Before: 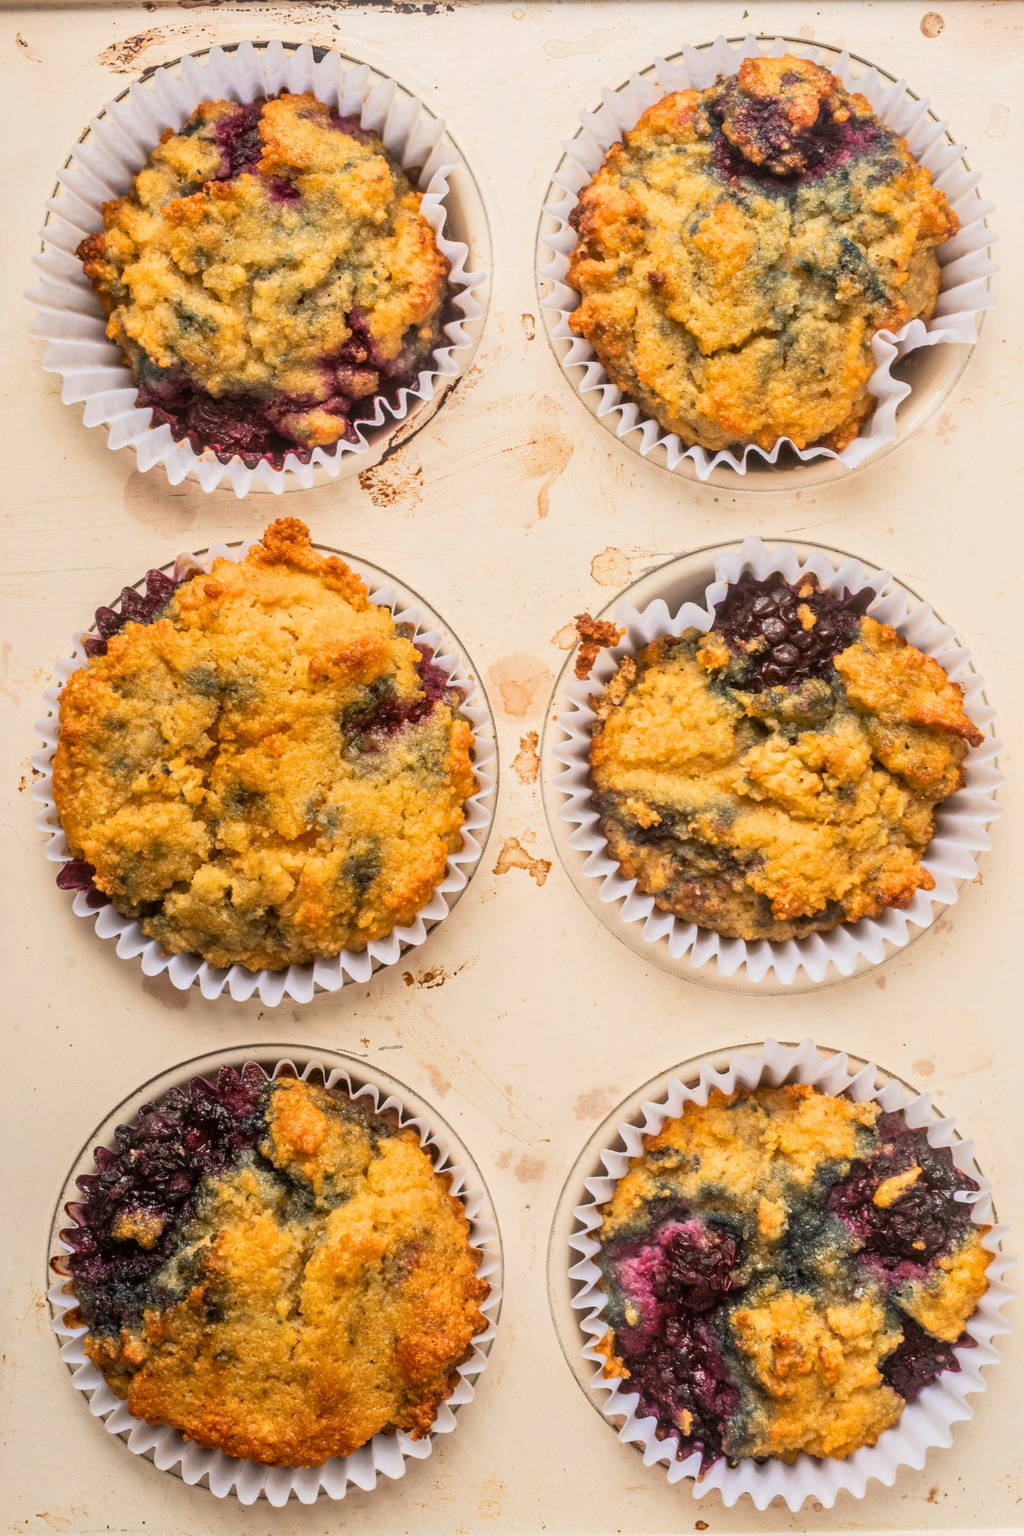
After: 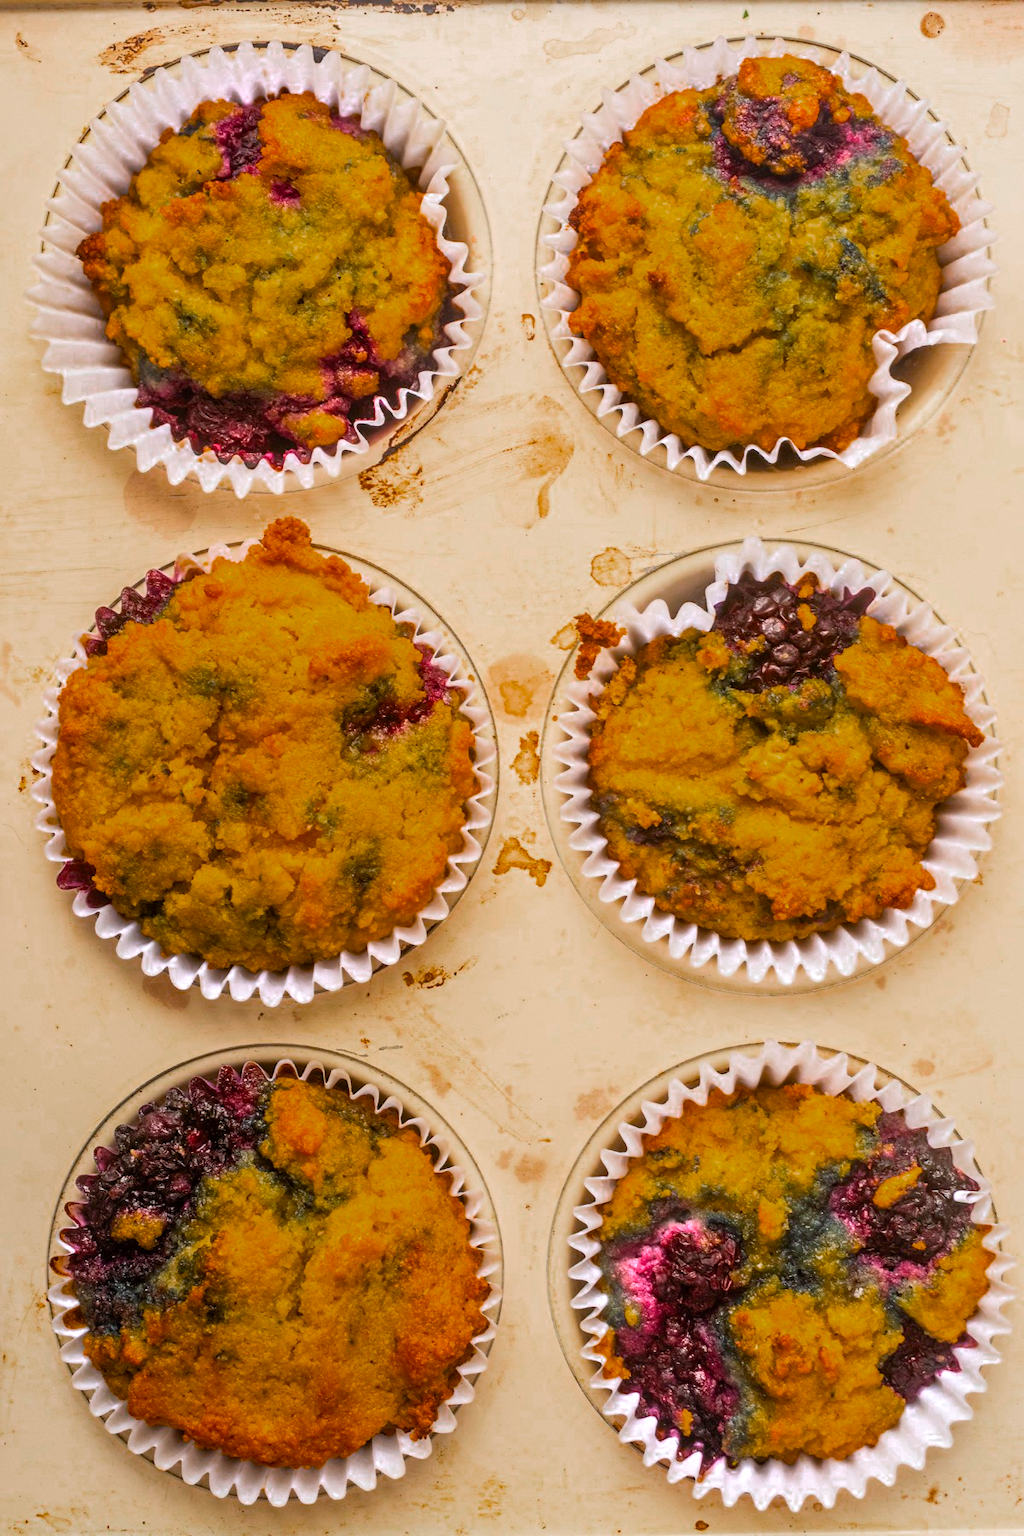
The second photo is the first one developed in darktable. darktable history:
color balance rgb: linear chroma grading › global chroma 8.907%, perceptual saturation grading › global saturation 36.2%, global vibrance 20%
color zones: curves: ch0 [(0.203, 0.433) (0.607, 0.517) (0.697, 0.696) (0.705, 0.897)], mix 33.94%
